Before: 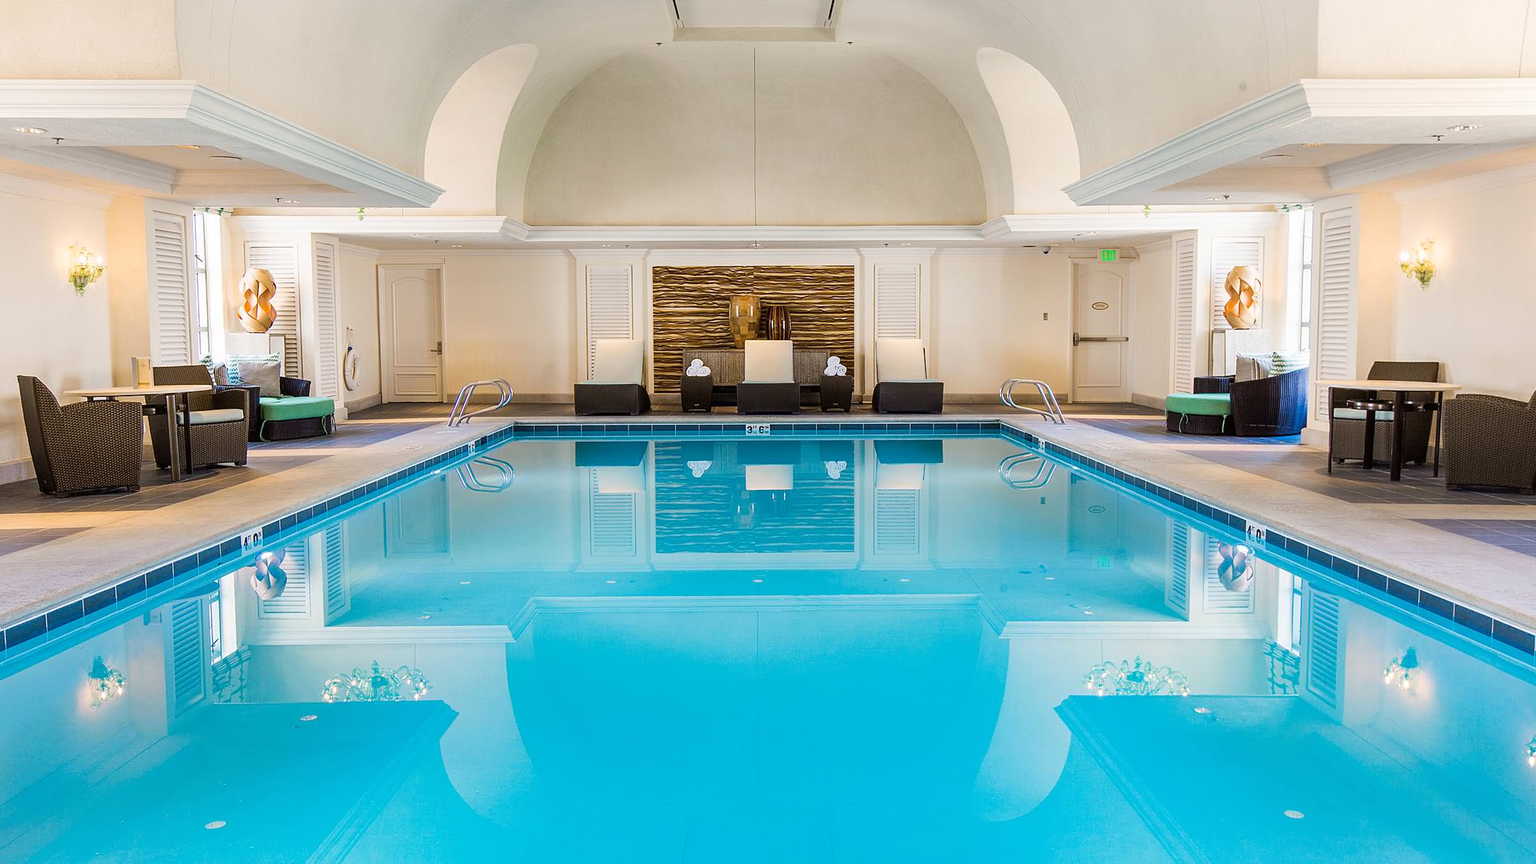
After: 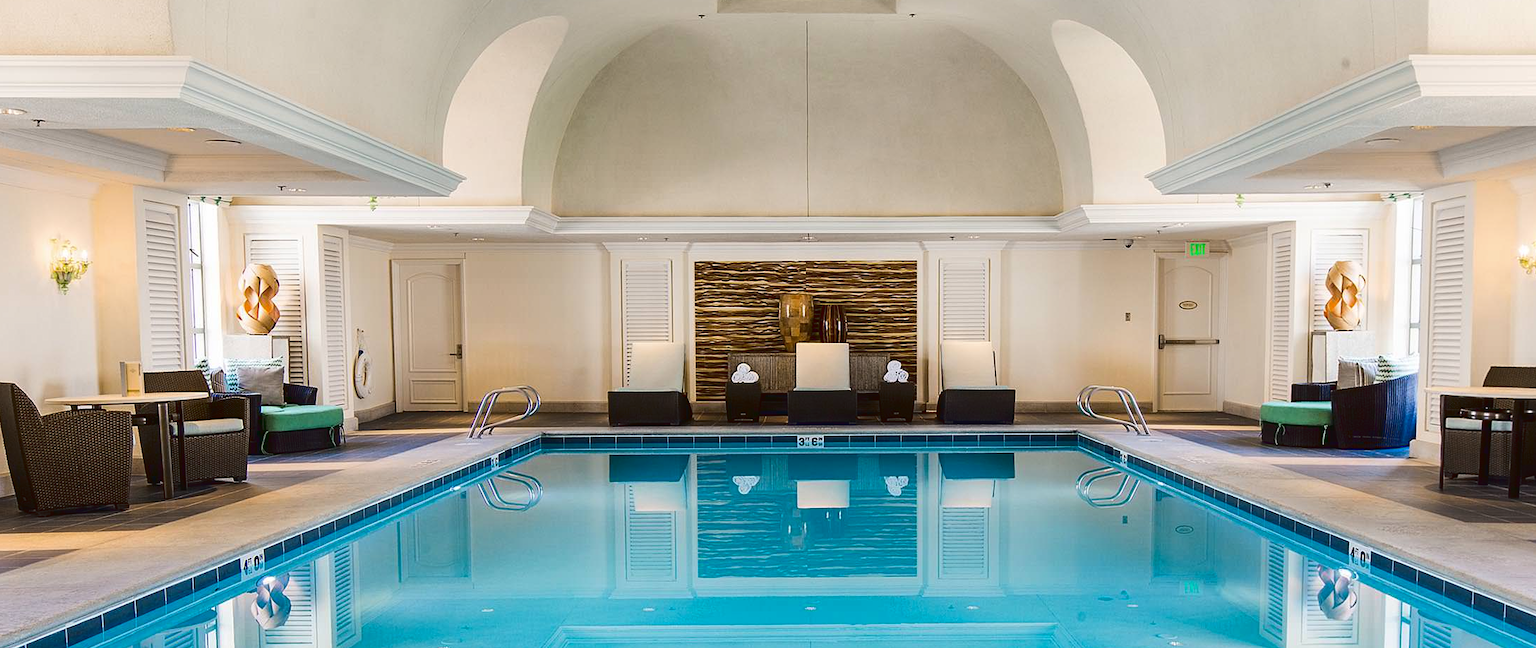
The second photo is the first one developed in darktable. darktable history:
tone curve: curves: ch0 [(0, 0.032) (0.181, 0.152) (0.751, 0.762) (1, 1)], color space Lab, linked channels, preserve colors none
contrast brightness saturation: brightness -0.09
crop: left 1.509%, top 3.452%, right 7.696%, bottom 28.452%
